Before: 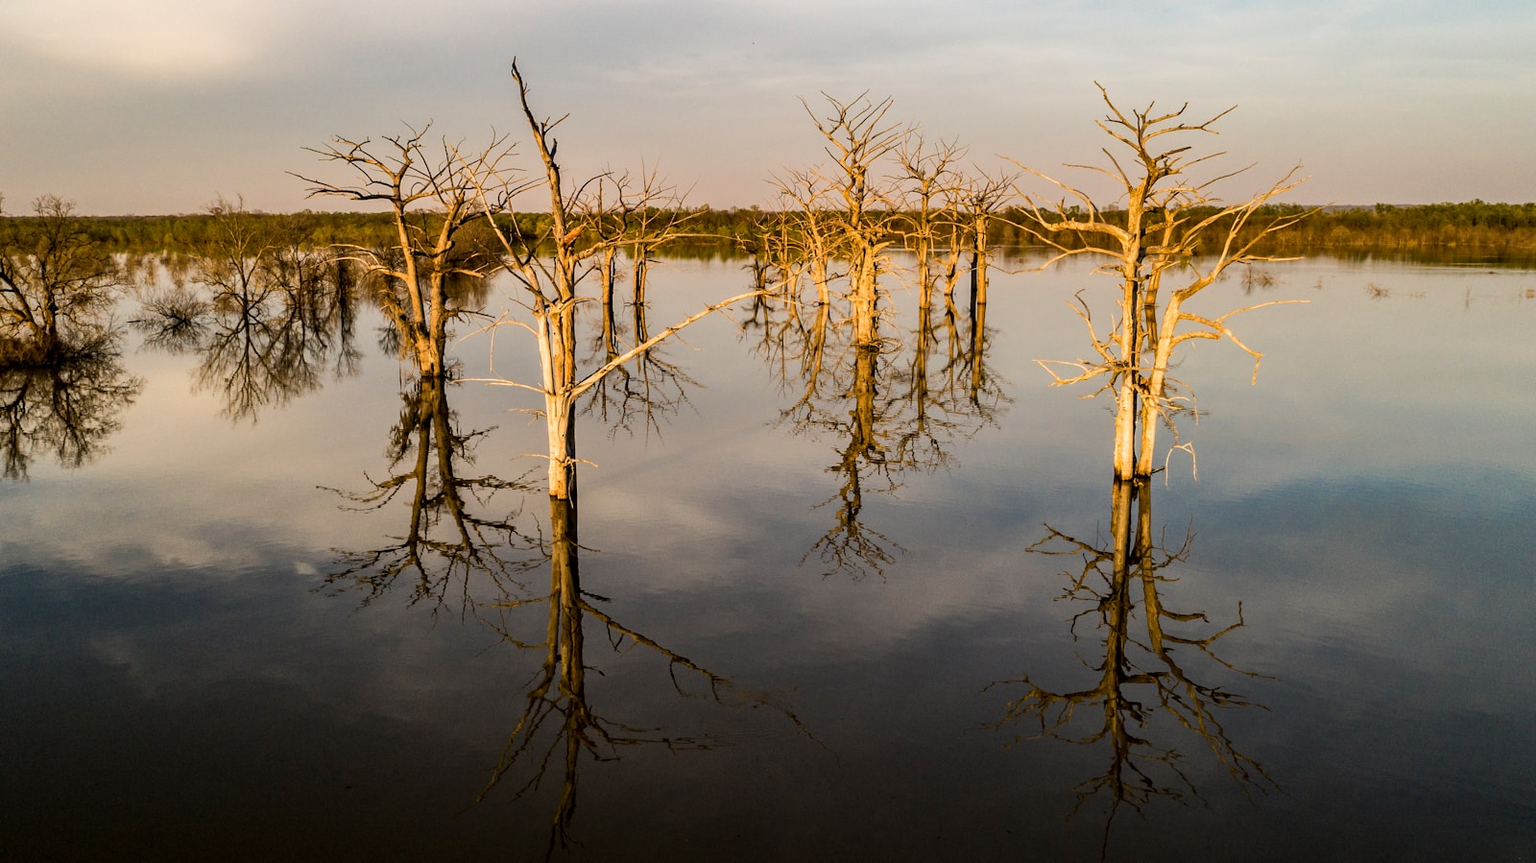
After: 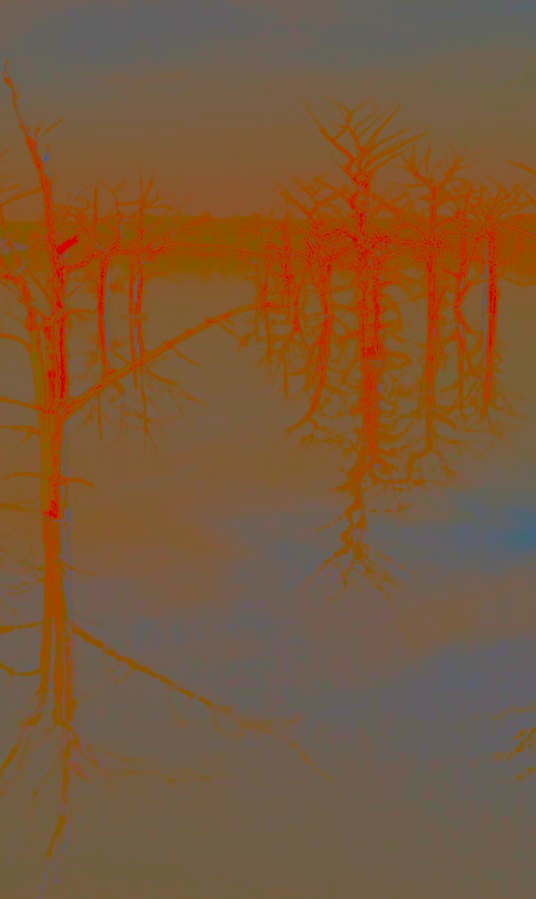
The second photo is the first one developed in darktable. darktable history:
crop: left 33.163%, right 33.281%
velvia: strength 35.9%
shadows and highlights: shadows 34.98, highlights -35.08, shadows color adjustment 99.13%, highlights color adjustment 0.171%, soften with gaussian
exposure: black level correction 0, exposure 1.1 EV, compensate exposure bias true, compensate highlight preservation false
local contrast: highlights 16%, detail 187%
contrast brightness saturation: contrast -0.989, brightness -0.155, saturation 0.735
